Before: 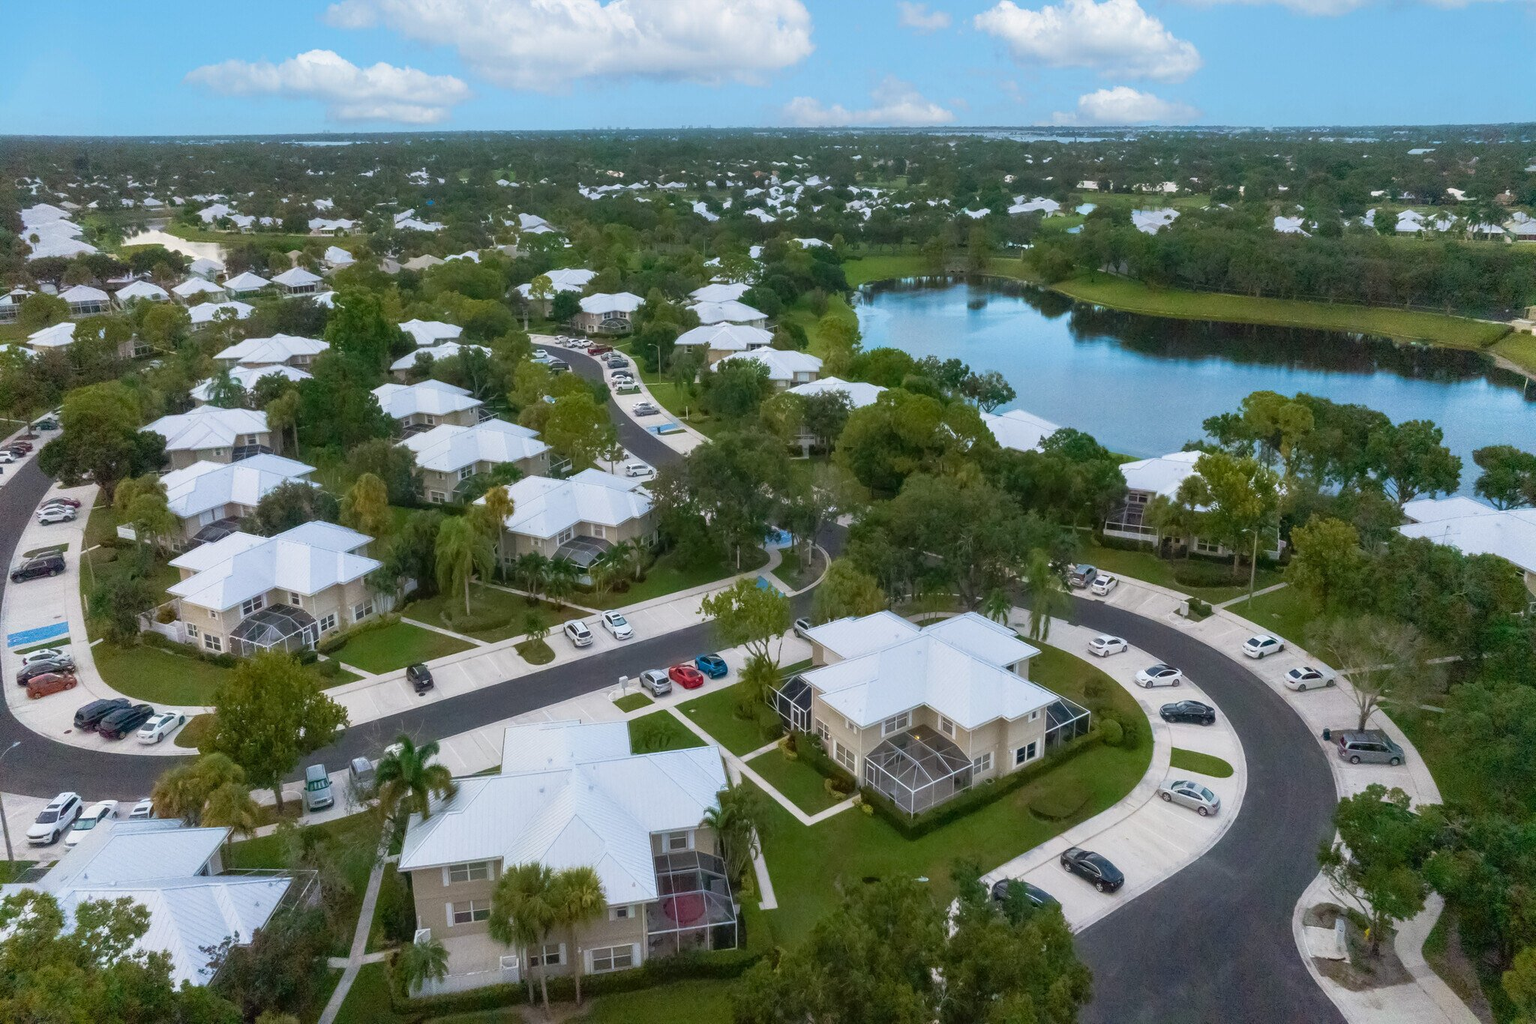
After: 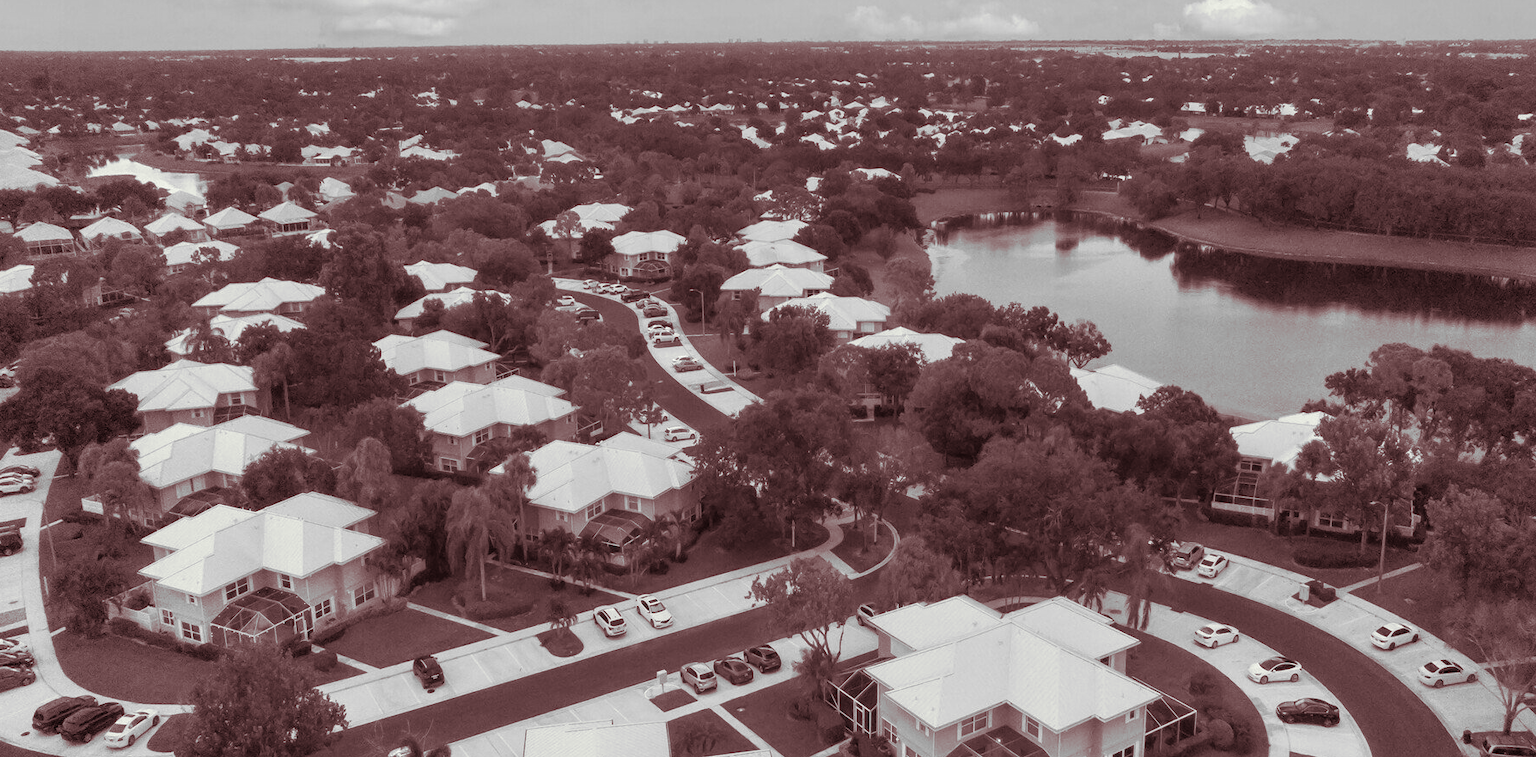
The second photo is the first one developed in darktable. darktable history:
monochrome: on, module defaults
split-toning: on, module defaults
crop: left 3.015%, top 8.969%, right 9.647%, bottom 26.457%
